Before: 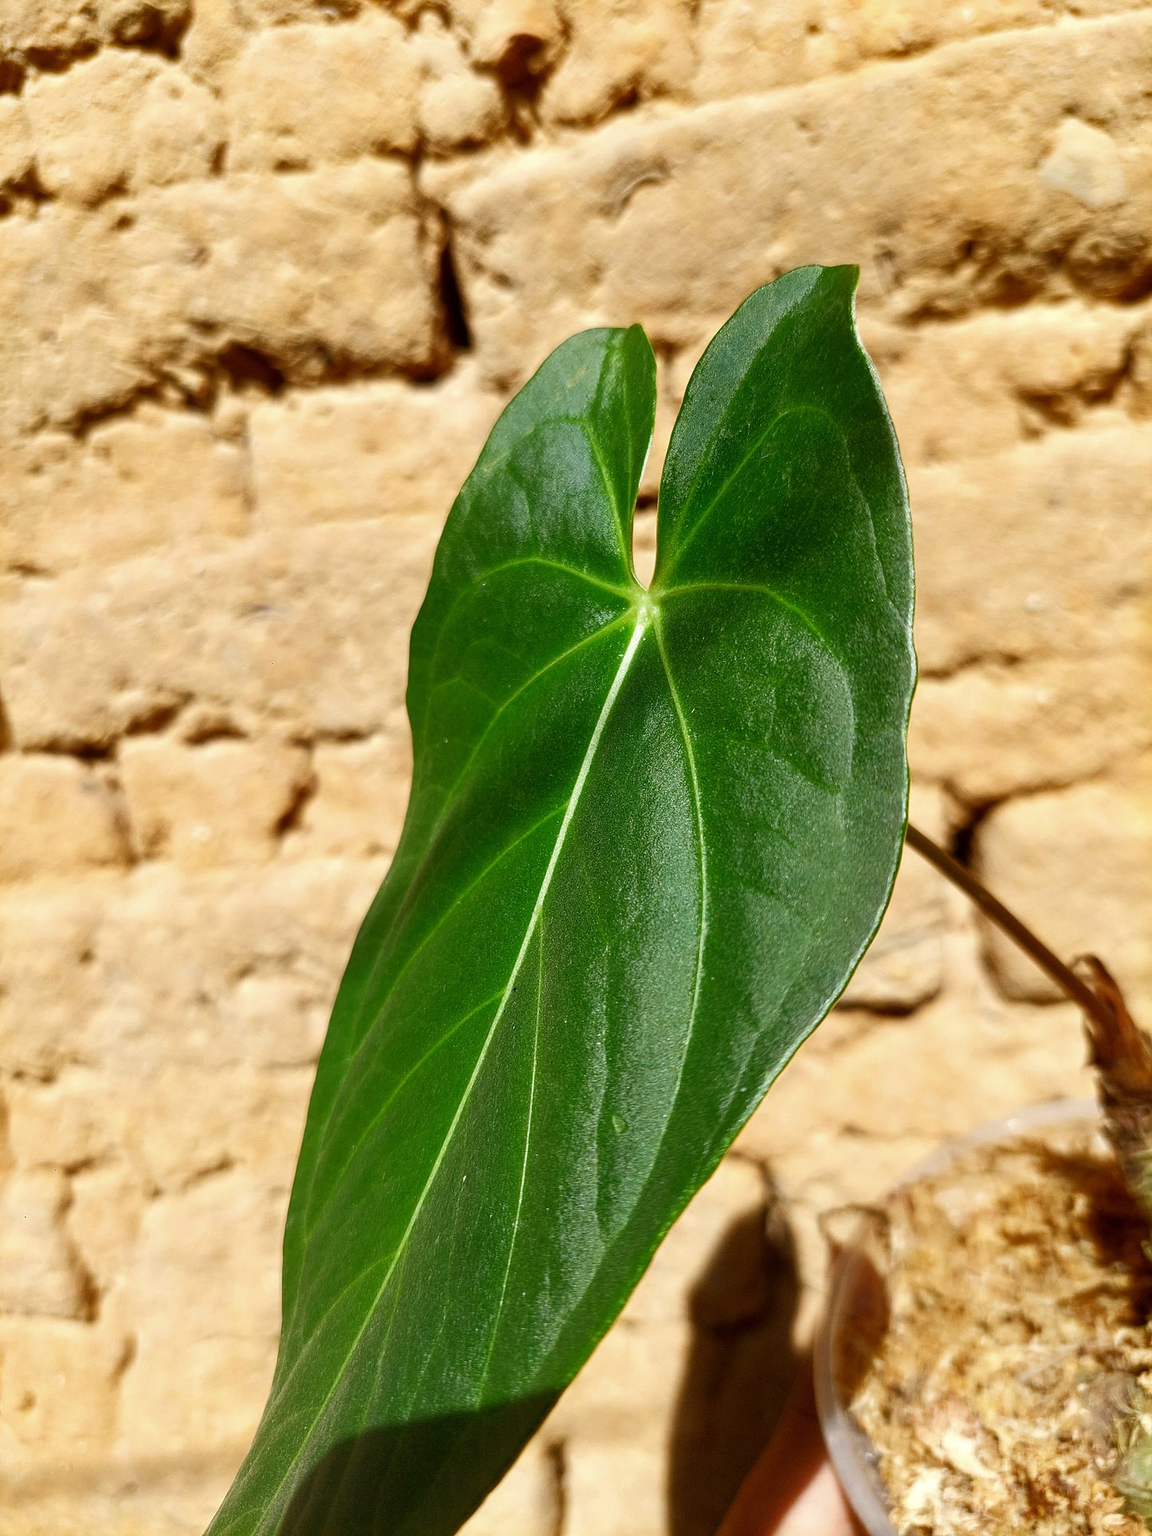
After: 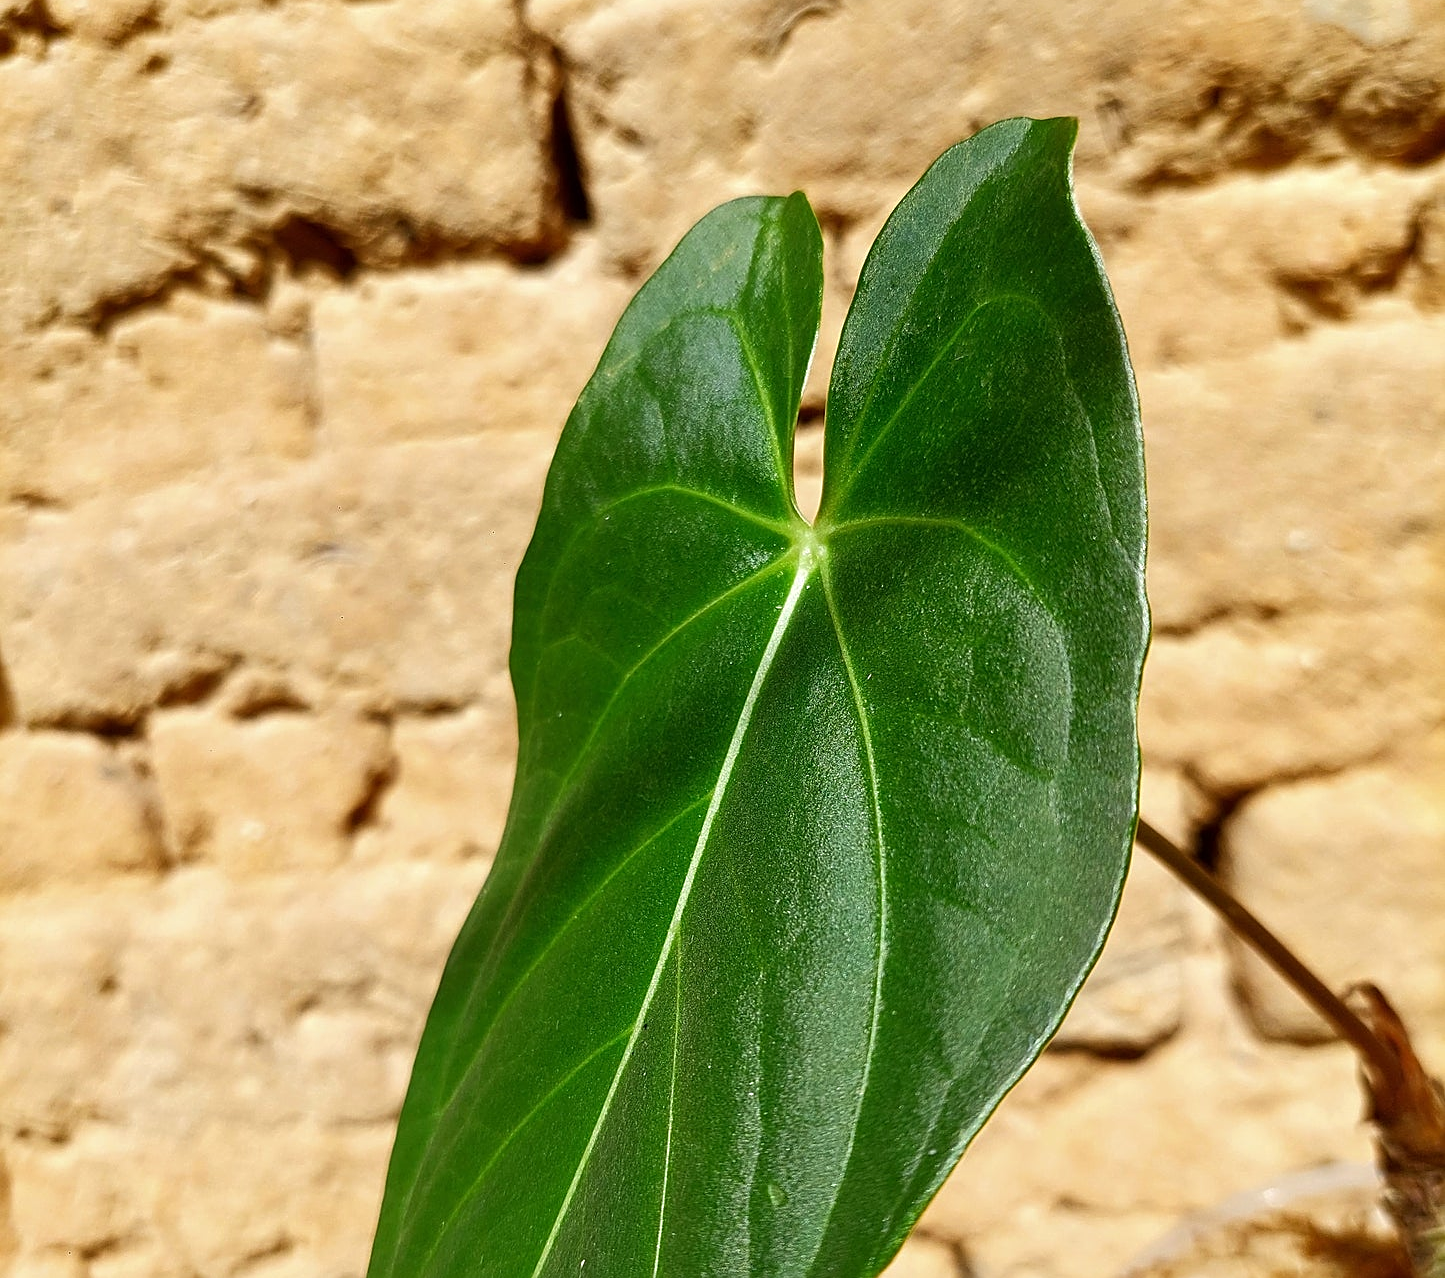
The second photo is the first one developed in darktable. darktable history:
crop: top 11.177%, bottom 22.448%
sharpen: amount 0.49
tone equalizer: edges refinement/feathering 500, mask exposure compensation -1.57 EV, preserve details no
